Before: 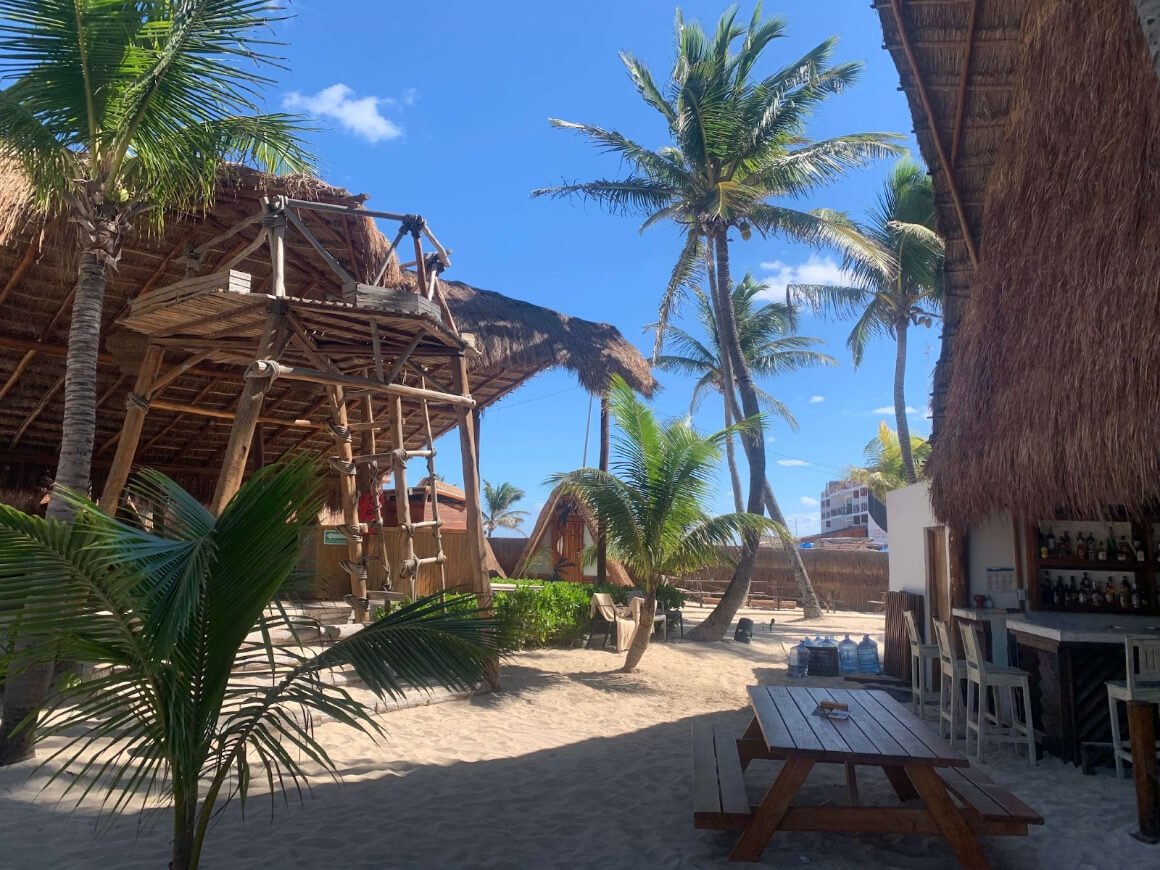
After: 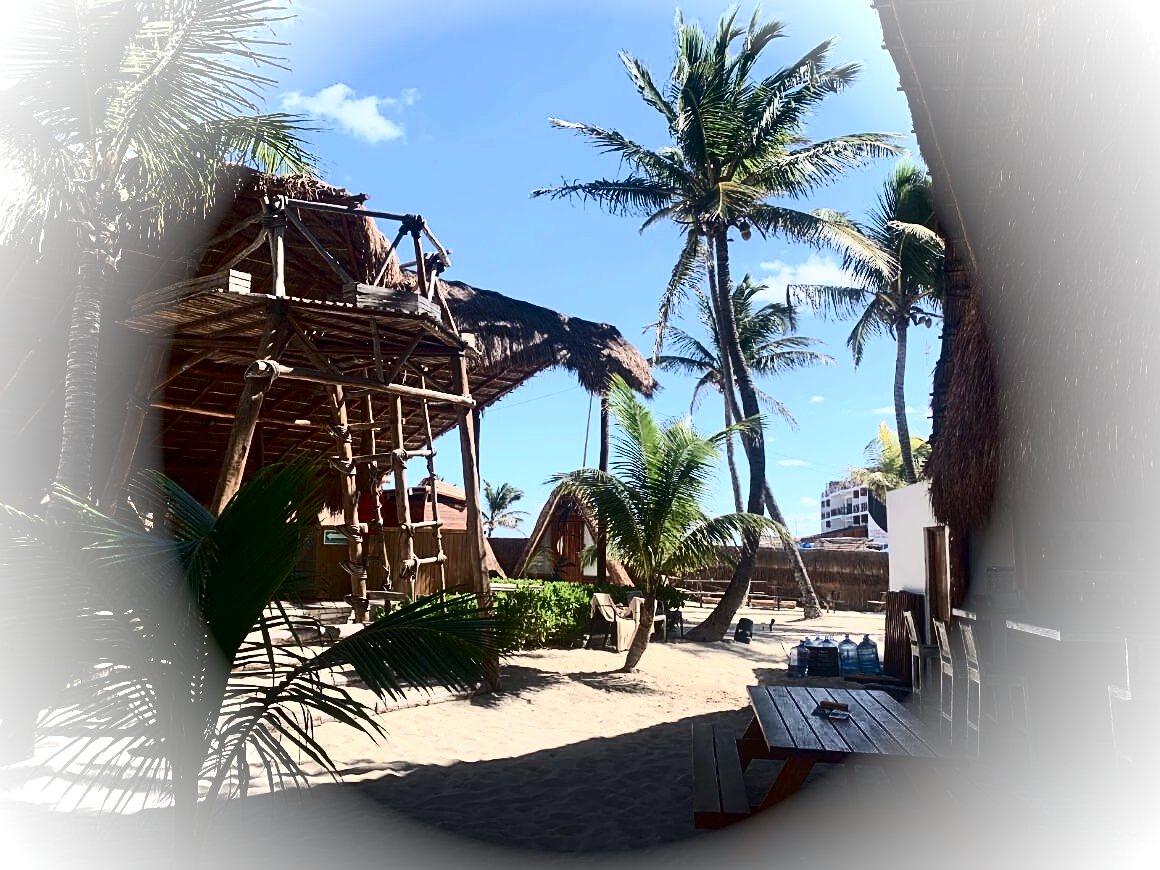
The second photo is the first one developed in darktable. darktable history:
sharpen: on, module defaults
vignetting: fall-off start 71.77%, brightness 0.997, saturation -0.495
contrast brightness saturation: contrast 0.498, saturation -0.093
